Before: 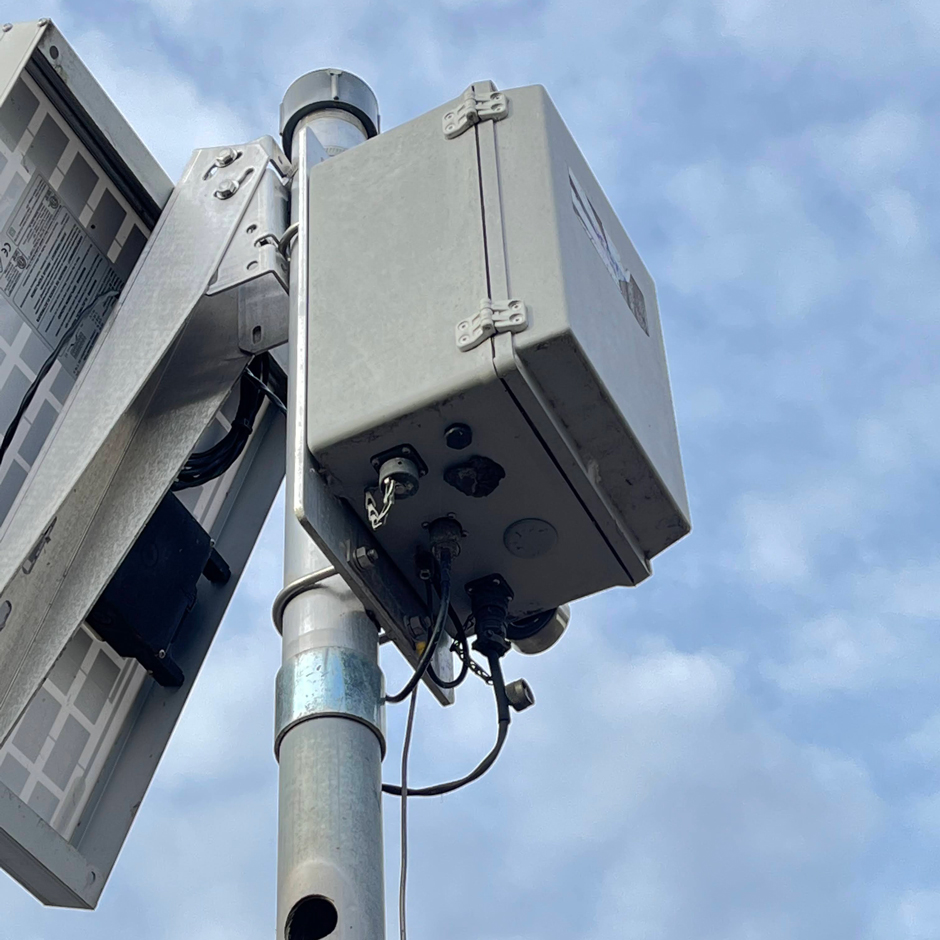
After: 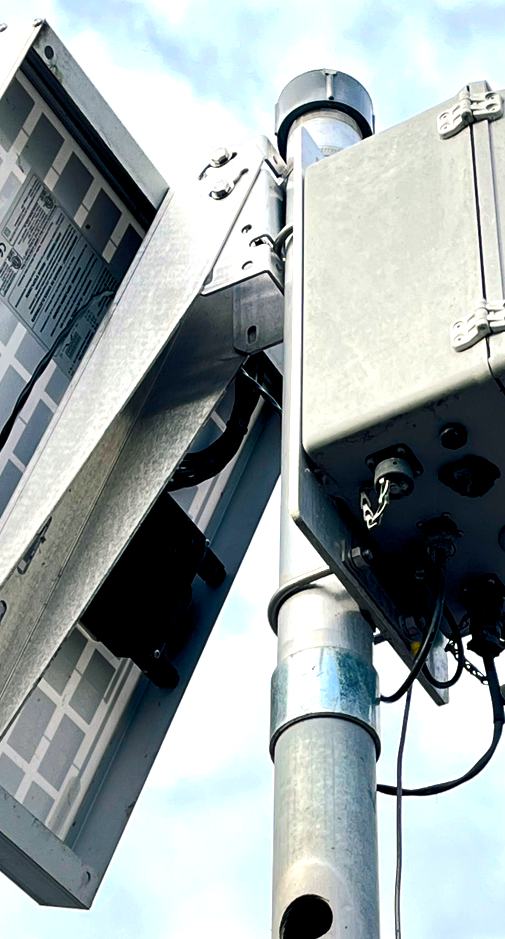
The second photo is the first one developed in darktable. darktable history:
color balance: output saturation 120%
tone equalizer: -8 EV -0.417 EV, -7 EV -0.389 EV, -6 EV -0.333 EV, -5 EV -0.222 EV, -3 EV 0.222 EV, -2 EV 0.333 EV, -1 EV 0.389 EV, +0 EV 0.417 EV, edges refinement/feathering 500, mask exposure compensation -1.57 EV, preserve details no
color balance rgb: shadows lift › chroma 2.79%, shadows lift › hue 190.66°, power › hue 171.85°, highlights gain › chroma 2.16%, highlights gain › hue 75.26°, global offset › luminance -0.51%, perceptual saturation grading › highlights -33.8%, perceptual saturation grading › mid-tones 14.98%, perceptual saturation grading › shadows 48.43%, perceptual brilliance grading › highlights 15.68%, perceptual brilliance grading › mid-tones 6.62%, perceptual brilliance grading › shadows -14.98%, global vibrance 11.32%, contrast 5.05%
crop: left 0.587%, right 45.588%, bottom 0.086%
